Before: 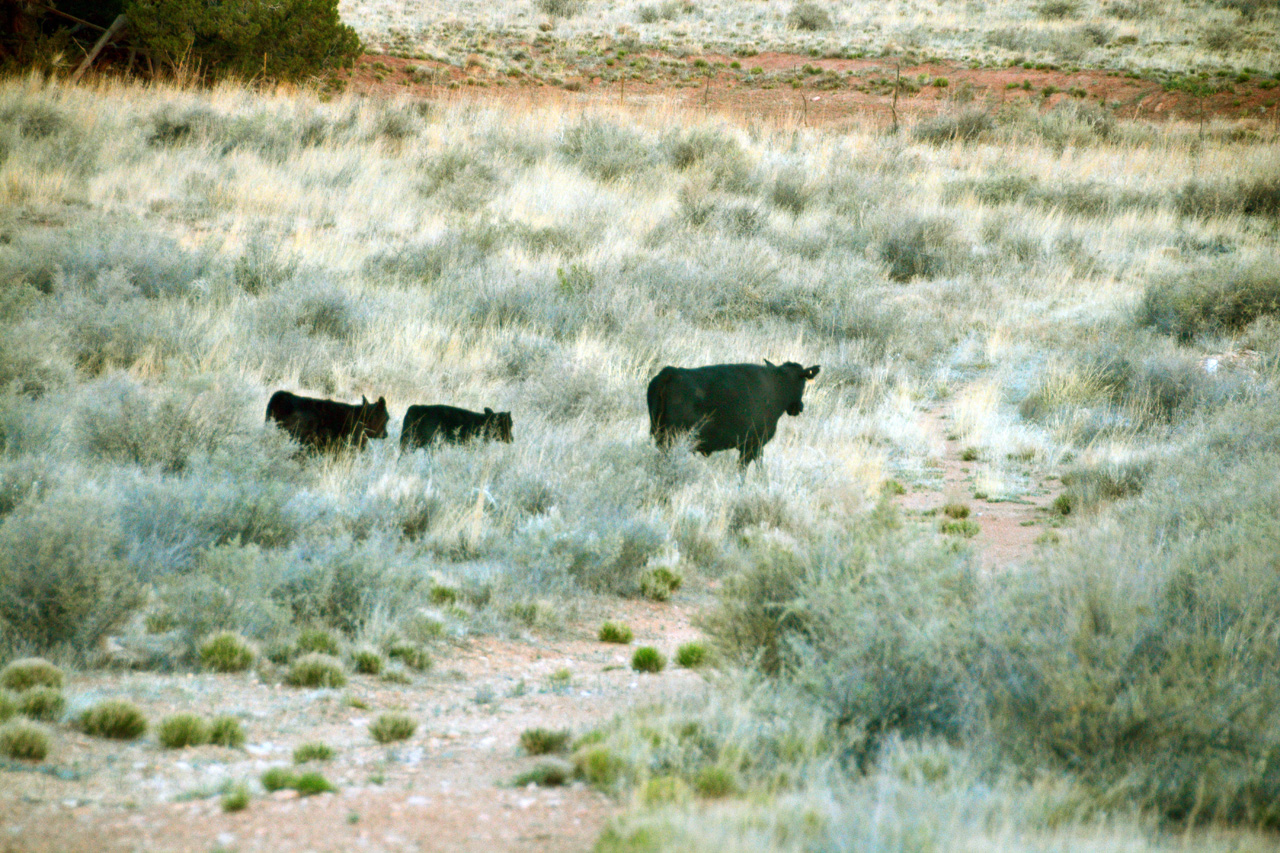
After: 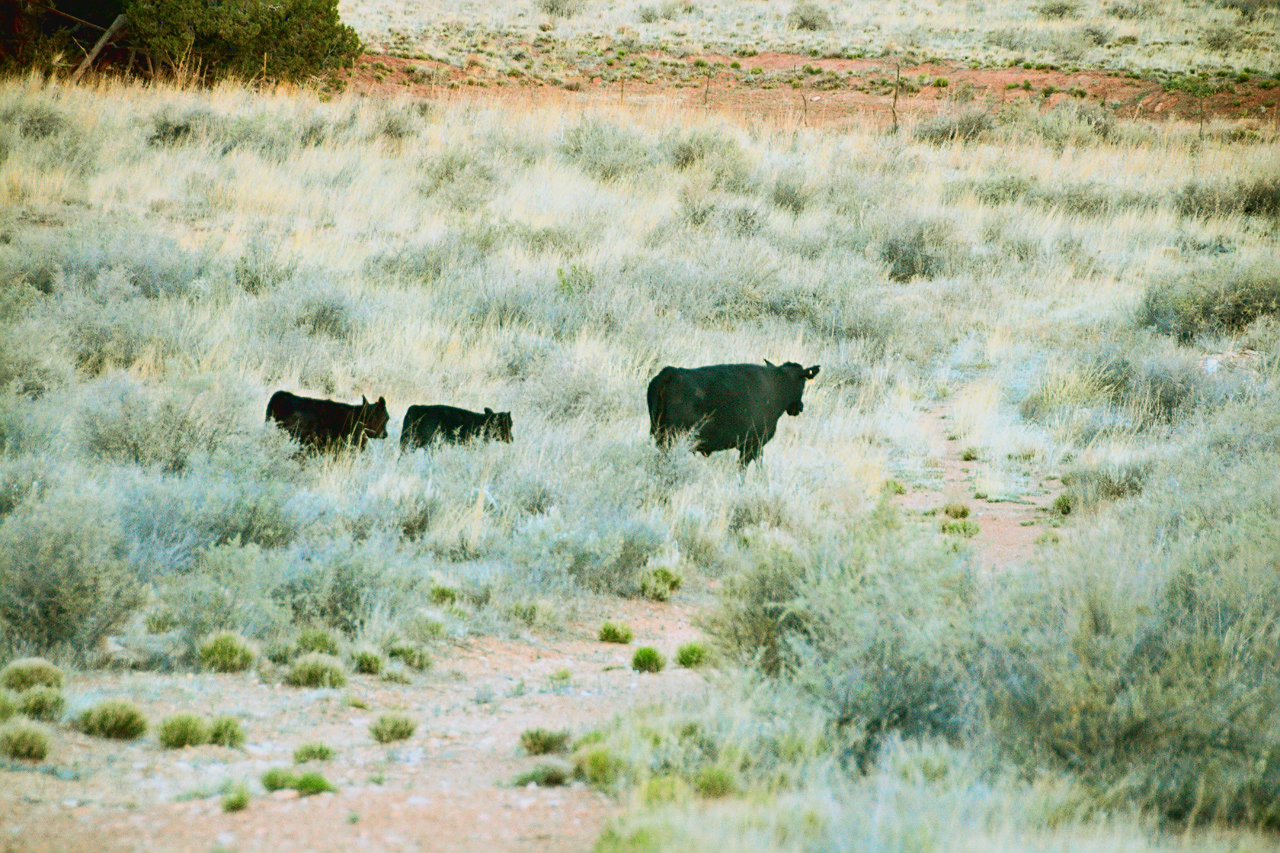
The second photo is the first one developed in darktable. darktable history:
tone curve: curves: ch0 [(0, 0.038) (0.193, 0.212) (0.461, 0.502) (0.634, 0.709) (0.852, 0.89) (1, 0.967)]; ch1 [(0, 0) (0.35, 0.356) (0.45, 0.453) (0.504, 0.503) (0.532, 0.524) (0.558, 0.555) (0.735, 0.762) (1, 1)]; ch2 [(0, 0) (0.281, 0.266) (0.456, 0.469) (0.5, 0.5) (0.533, 0.545) (0.606, 0.598) (0.646, 0.654) (1, 1)], color space Lab, linked channels, preserve colors none
sharpen: on, module defaults
filmic rgb: black relative exposure -16 EV, white relative exposure 4.01 EV, threshold 5.99 EV, target black luminance 0%, hardness 7.56, latitude 72.49%, contrast 0.895, highlights saturation mix 10.62%, shadows ↔ highlights balance -0.365%, color science v6 (2022), enable highlight reconstruction true
